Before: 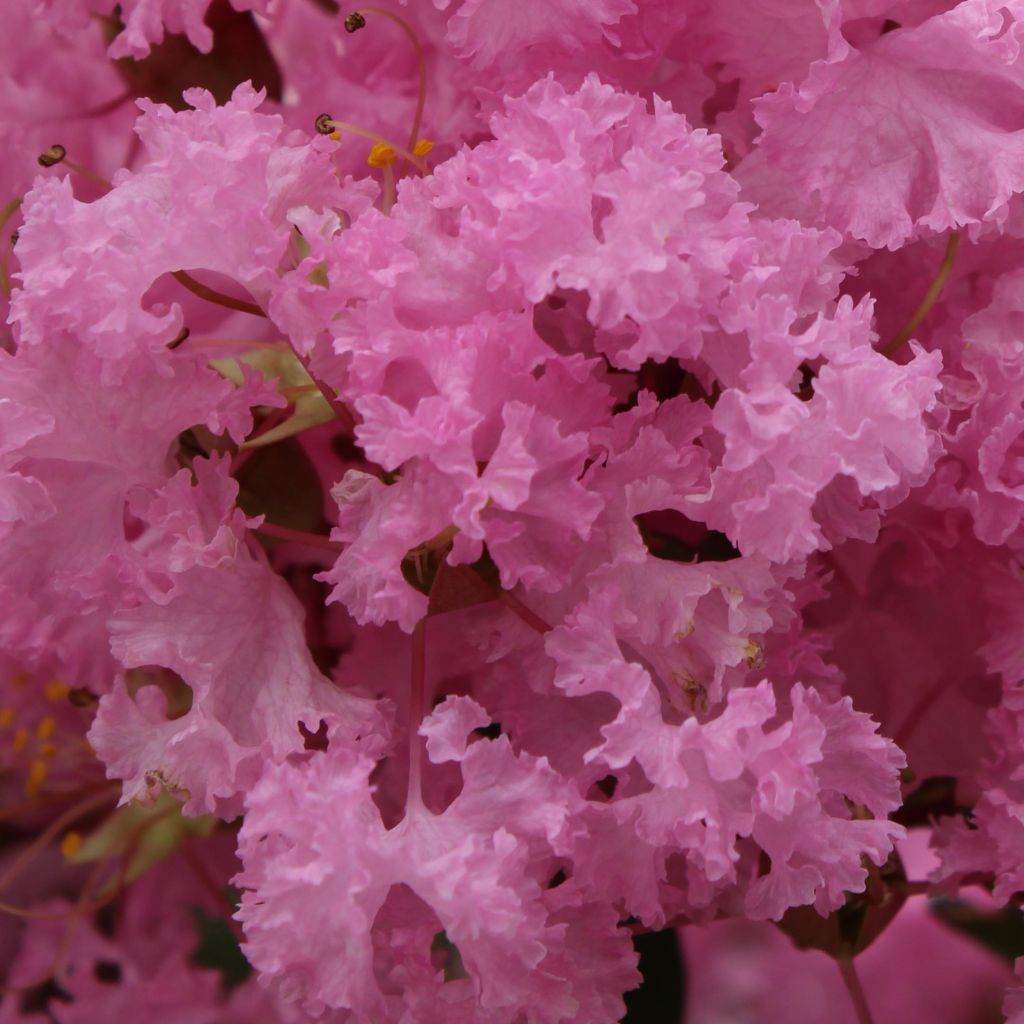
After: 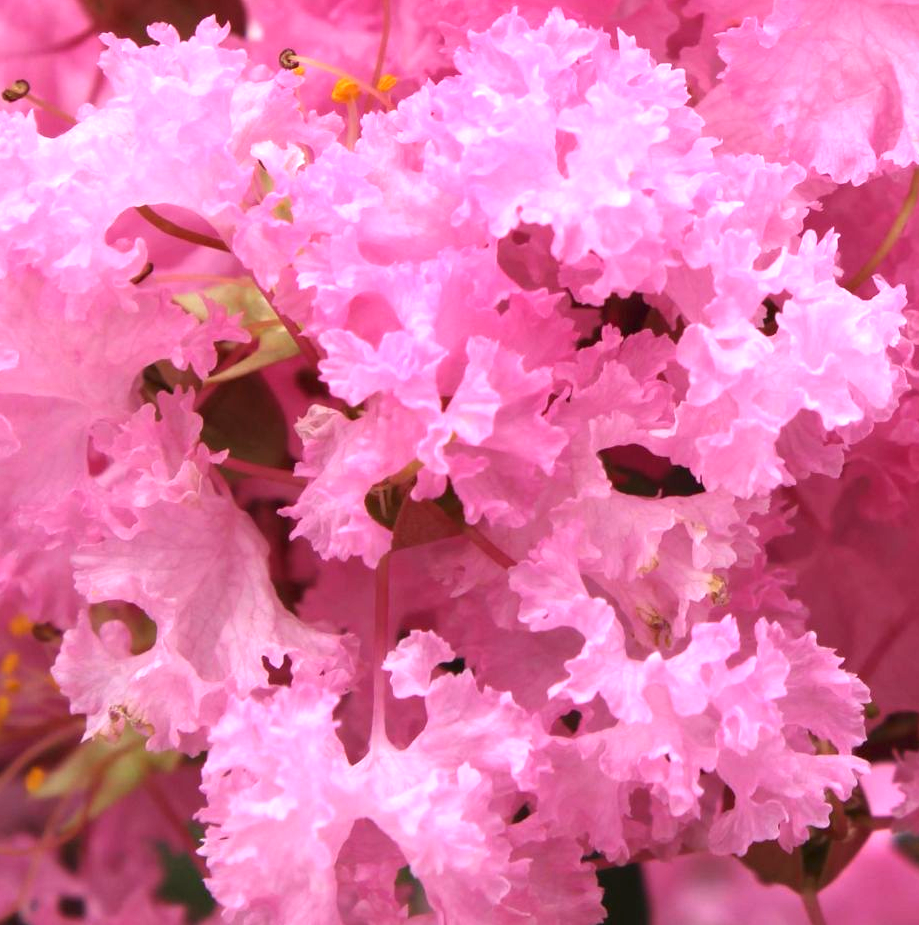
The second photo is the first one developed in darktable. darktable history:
exposure: black level correction 0, exposure 1.388 EV, compensate highlight preservation false
crop: left 3.569%, top 6.414%, right 6.674%, bottom 3.199%
